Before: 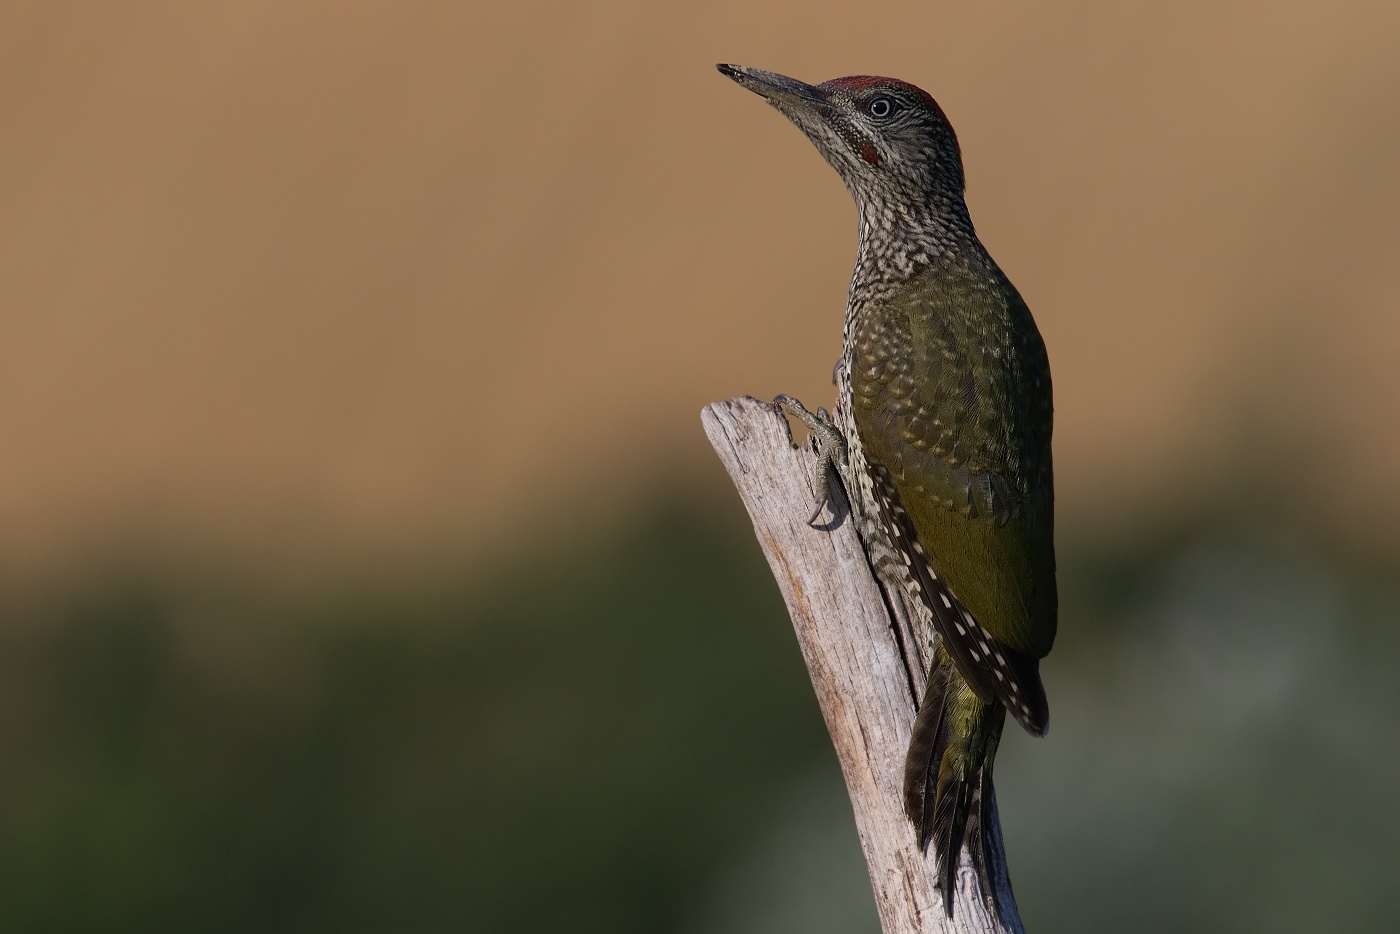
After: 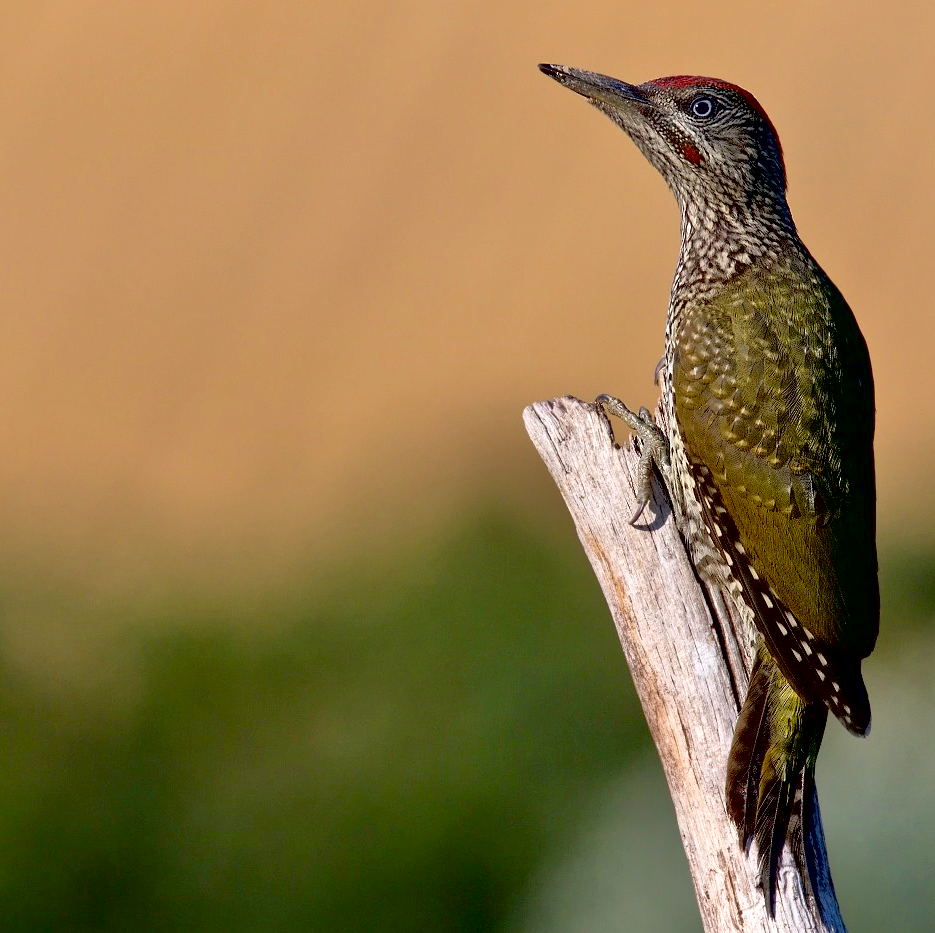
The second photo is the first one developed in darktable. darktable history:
exposure: black level correction 0.012, exposure 0.694 EV, compensate highlight preservation false
tone equalizer: -7 EV 0.163 EV, -6 EV 0.63 EV, -5 EV 1.15 EV, -4 EV 1.31 EV, -3 EV 1.18 EV, -2 EV 0.6 EV, -1 EV 0.146 EV
crop and rotate: left 12.755%, right 20.407%
contrast brightness saturation: contrast 0.13, brightness -0.05, saturation 0.156
